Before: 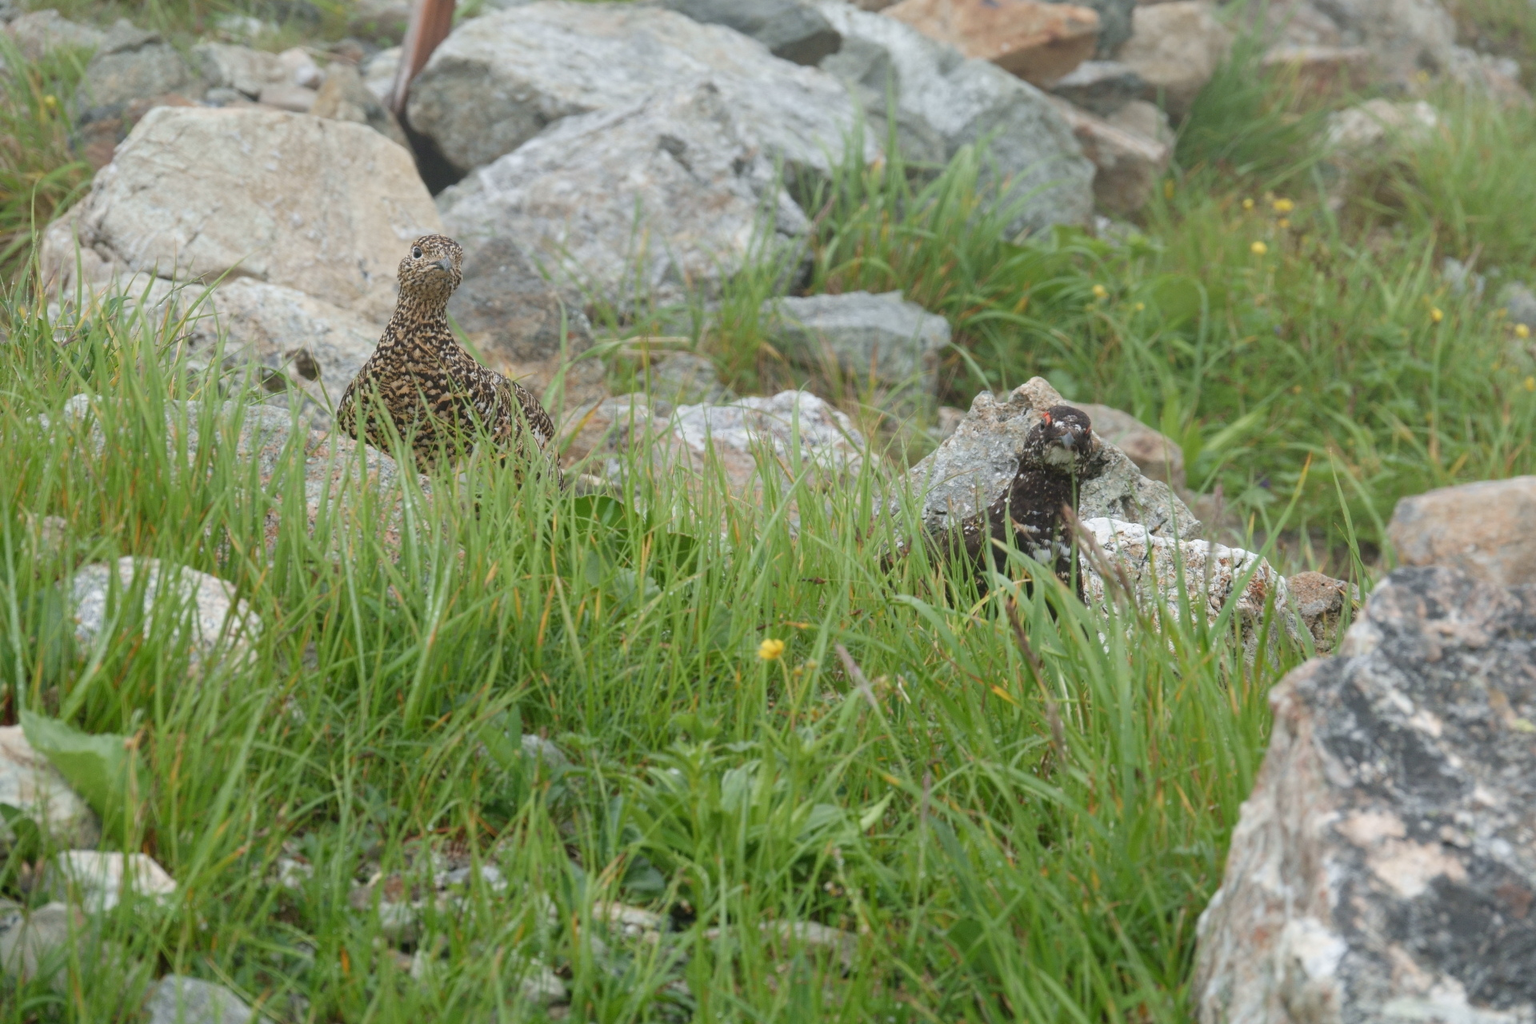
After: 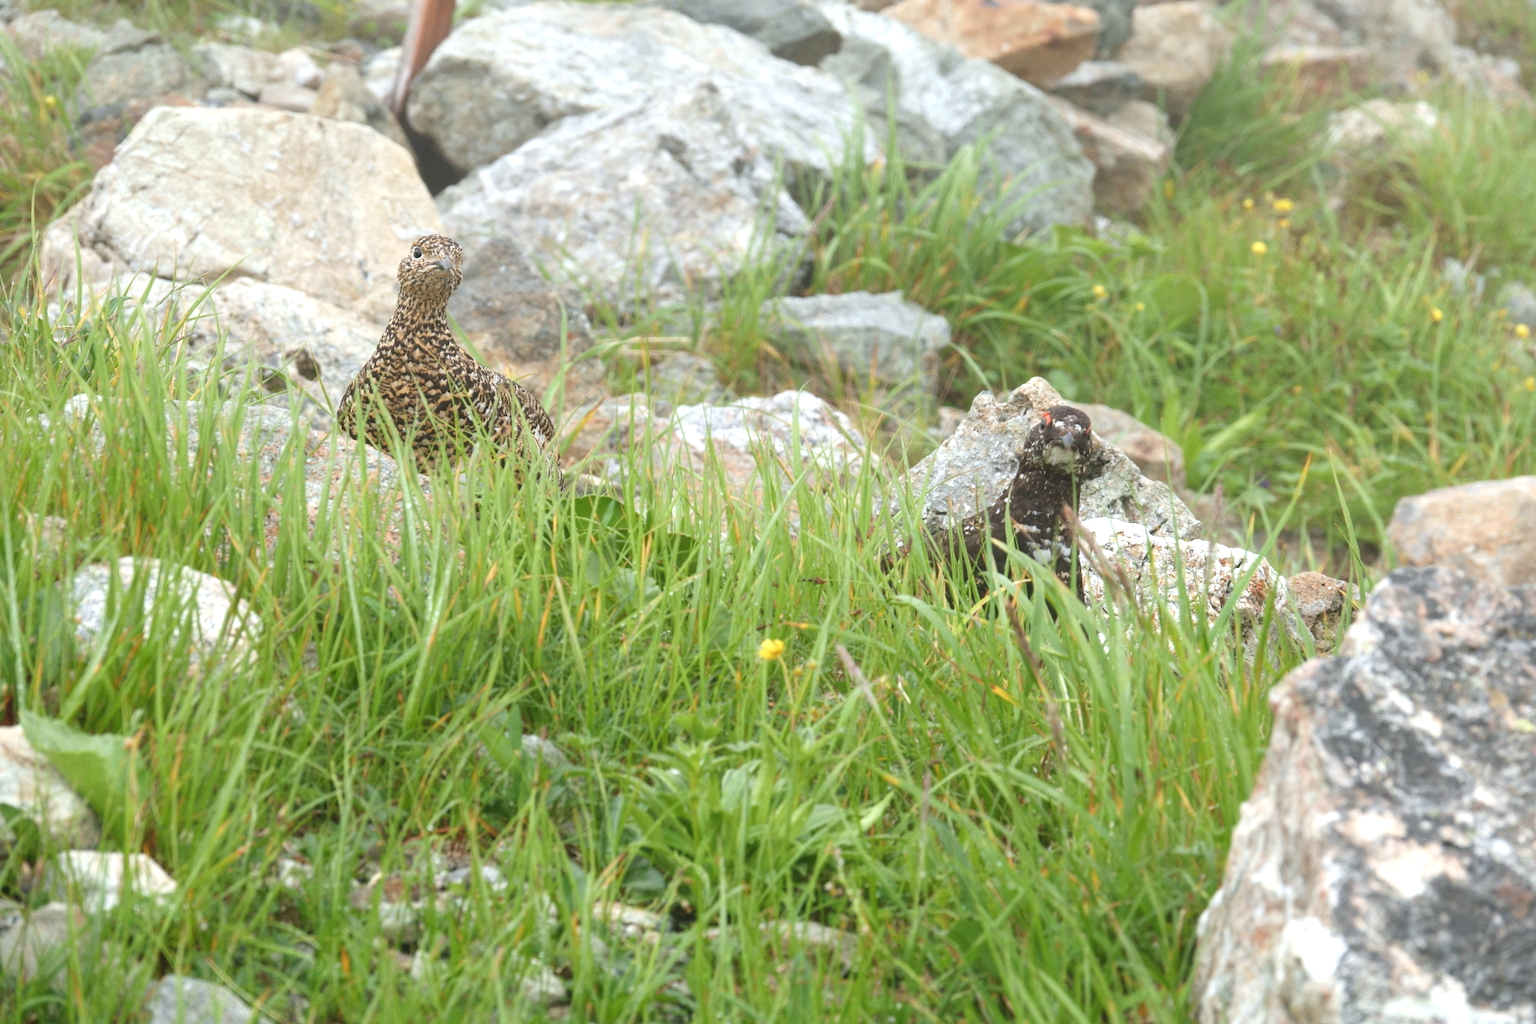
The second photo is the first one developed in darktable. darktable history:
exposure: black level correction -0.002, exposure 0.708 EV, compensate exposure bias true, compensate highlight preservation false
color balance: mode lift, gamma, gain (sRGB), lift [1, 0.99, 1.01, 0.992], gamma [1, 1.037, 0.974, 0.963]
